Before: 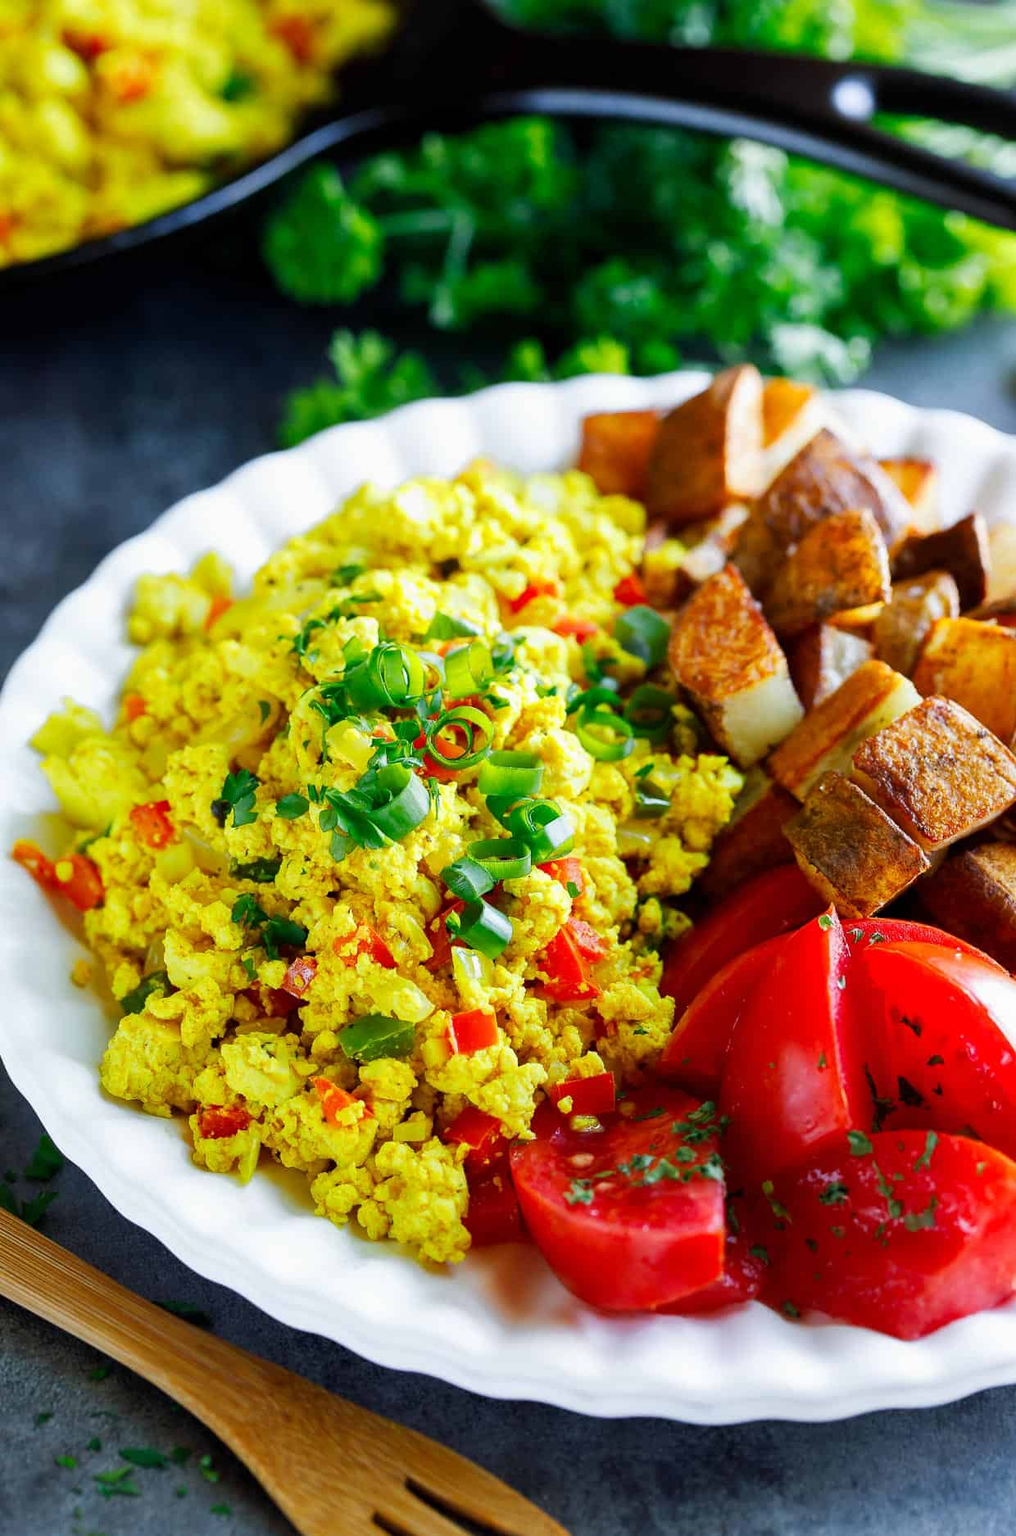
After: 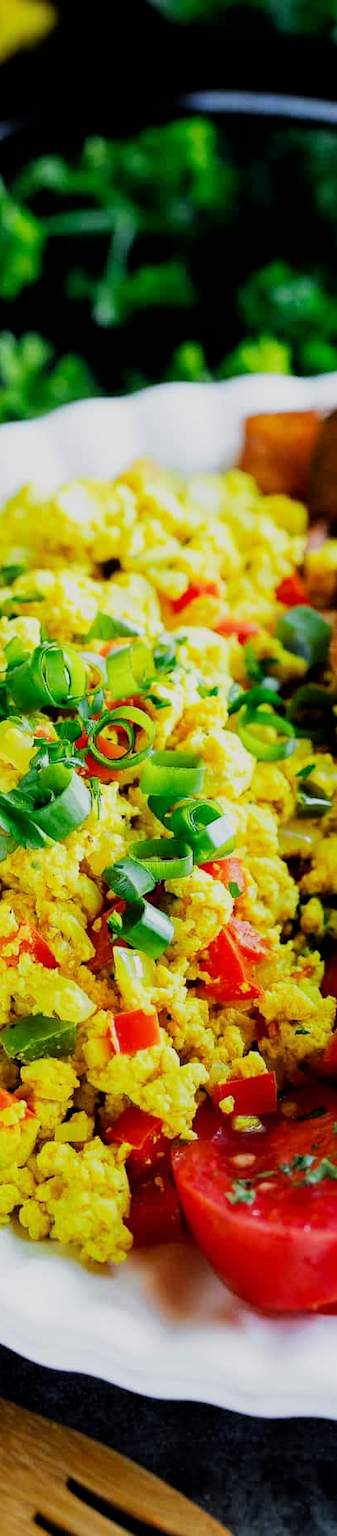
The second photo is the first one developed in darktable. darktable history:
crop: left 33.36%, right 33.36%
filmic rgb: black relative exposure -5 EV, hardness 2.88, contrast 1.2, highlights saturation mix -30%
